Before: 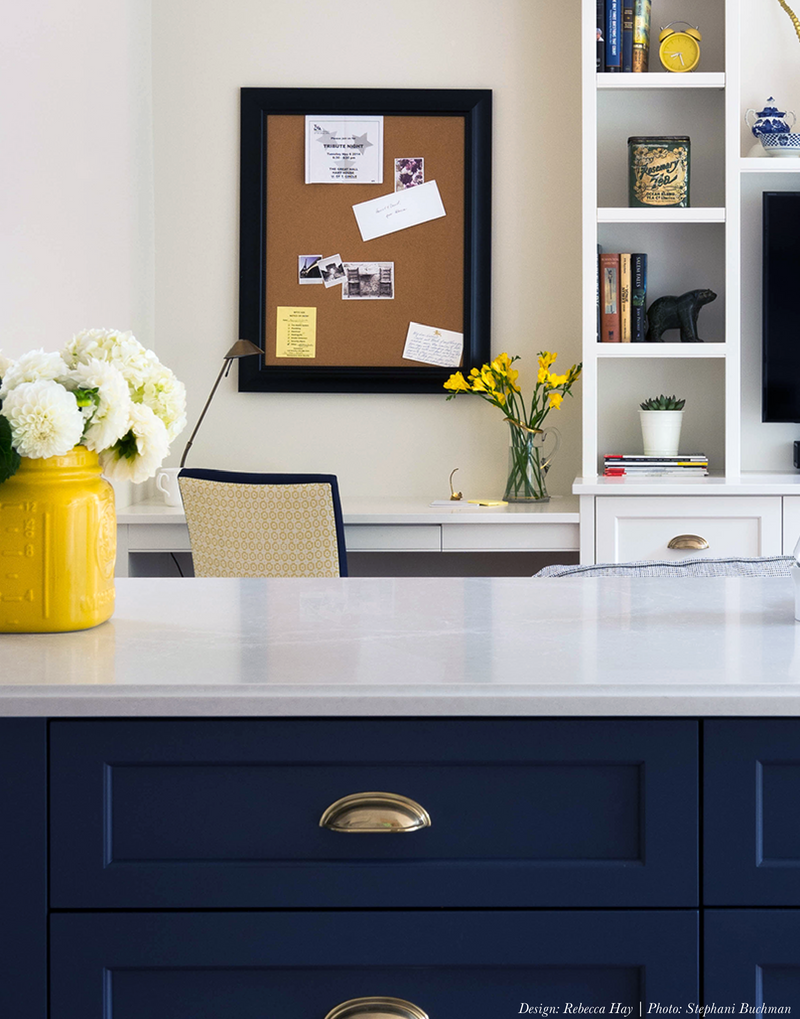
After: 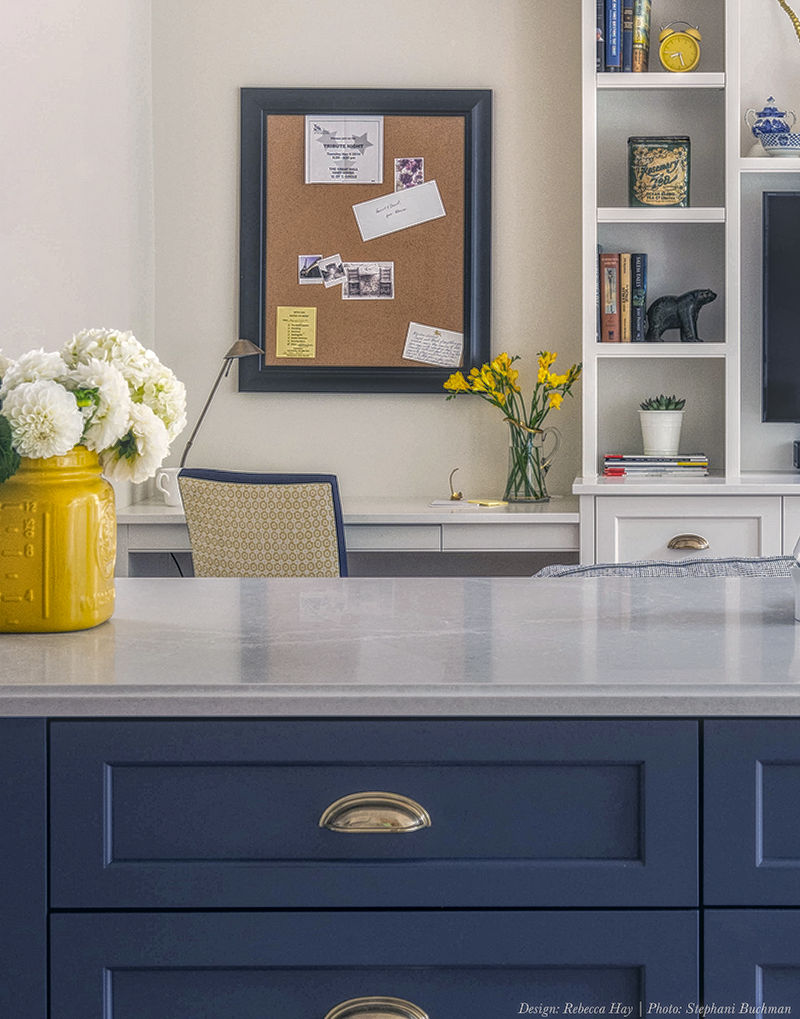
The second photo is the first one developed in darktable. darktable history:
vibrance: vibrance 75% | blend: blend mode softlight, opacity 50%; mask: uniform (no mask)
color correction: highlights a* 2.75, highlights b* 5, shadows a* -2.04, shadows b* -4.84, saturation 0.8
color zones: curves: ch1 [(0, 0.469) (0.01, 0.469) (0.12, 0.446) (0.248, 0.469) (0.5, 0.5) (0.748, 0.5) (0.99, 0.469) (1, 0.469)] | blend: blend mode softlight, opacity 57%; mask: uniform (no mask)
local contrast: highlights 20%, shadows 30%, detail 200%, midtone range 0.2 | blend: blend mode normal, opacity 80%; mask: uniform (no mask)
contrast equalizer: y [[0.5, 0.5, 0.5, 0.512, 0.552, 0.62], [0.5 ×6], [0.5 ×4, 0.504, 0.553], [0 ×6], [0 ×6]]
